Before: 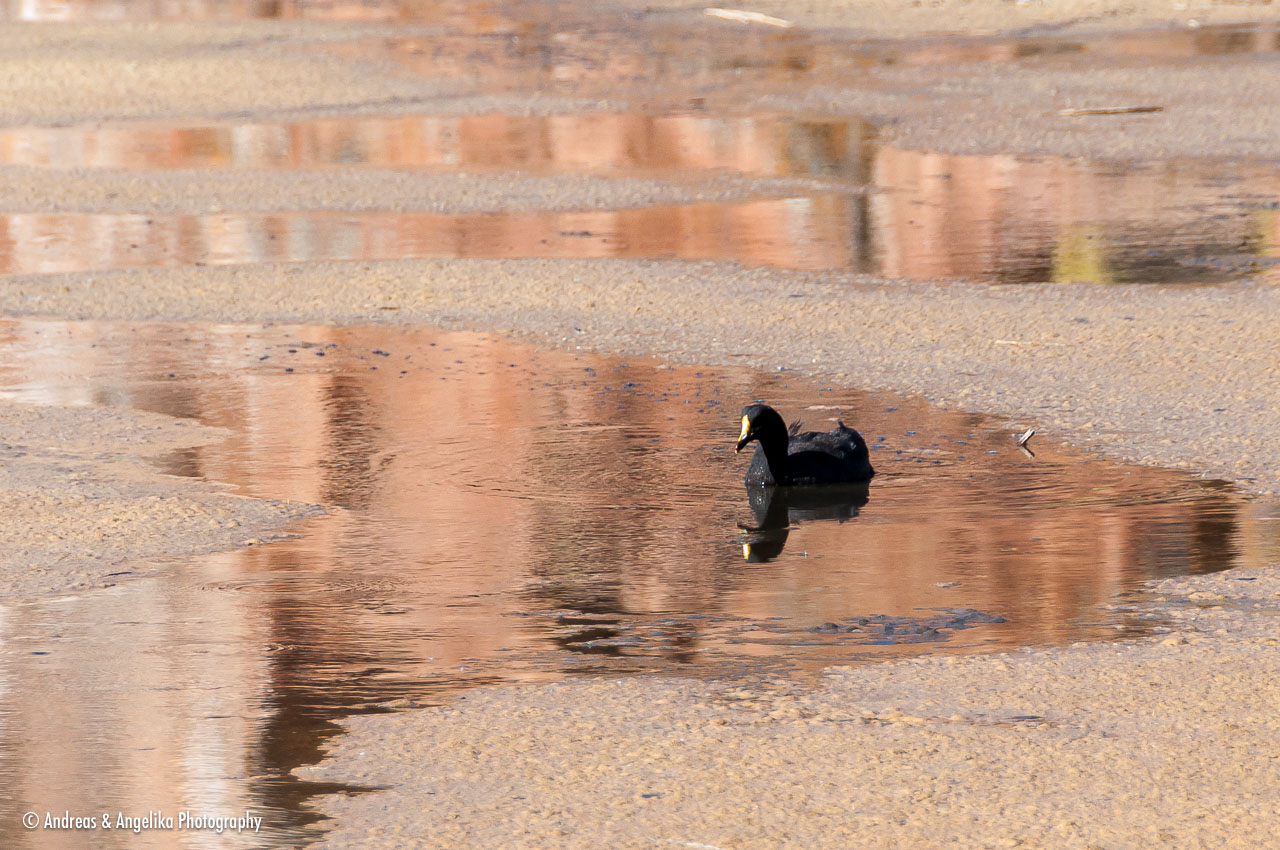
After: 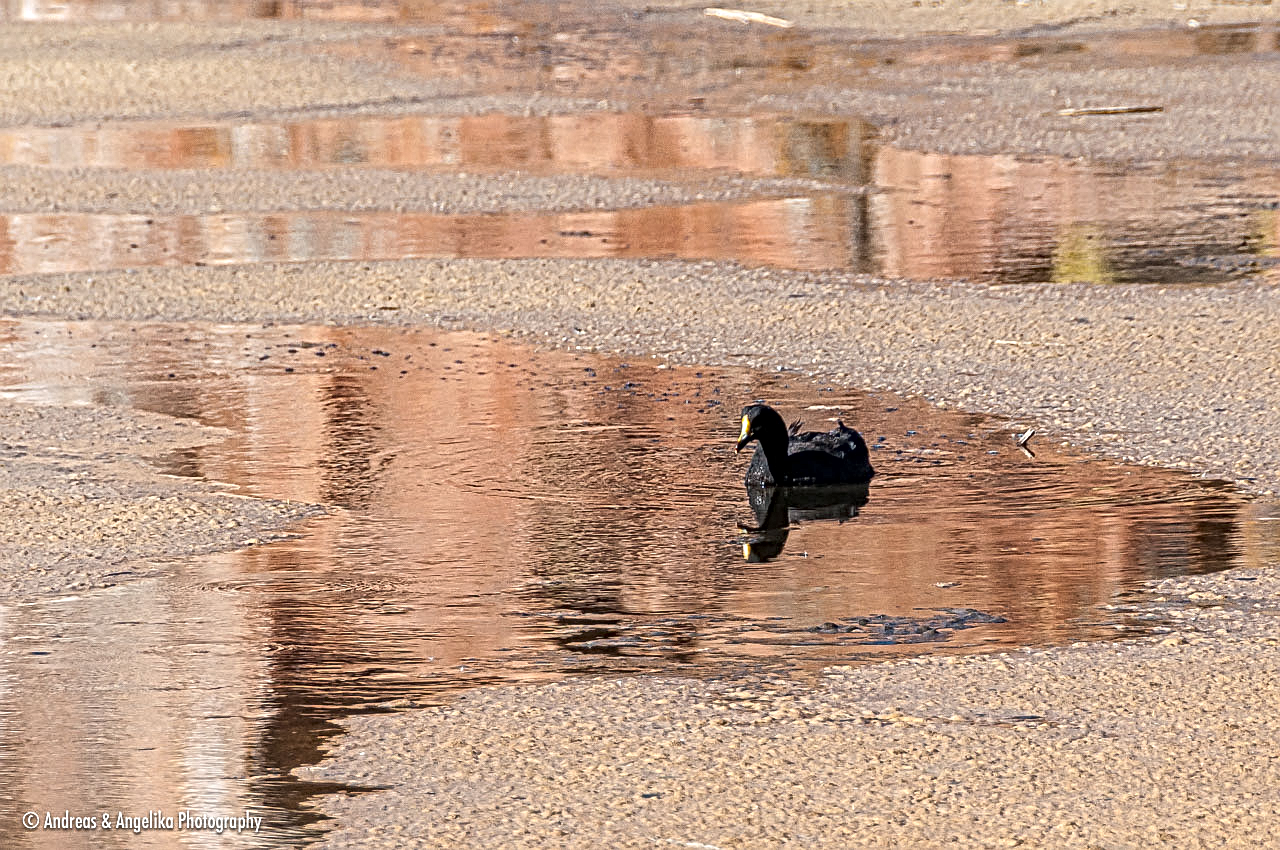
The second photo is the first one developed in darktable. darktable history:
exposure: exposure -0.041 EV, compensate highlight preservation false
local contrast: mode bilateral grid, contrast 20, coarseness 3, detail 300%, midtone range 0.2
